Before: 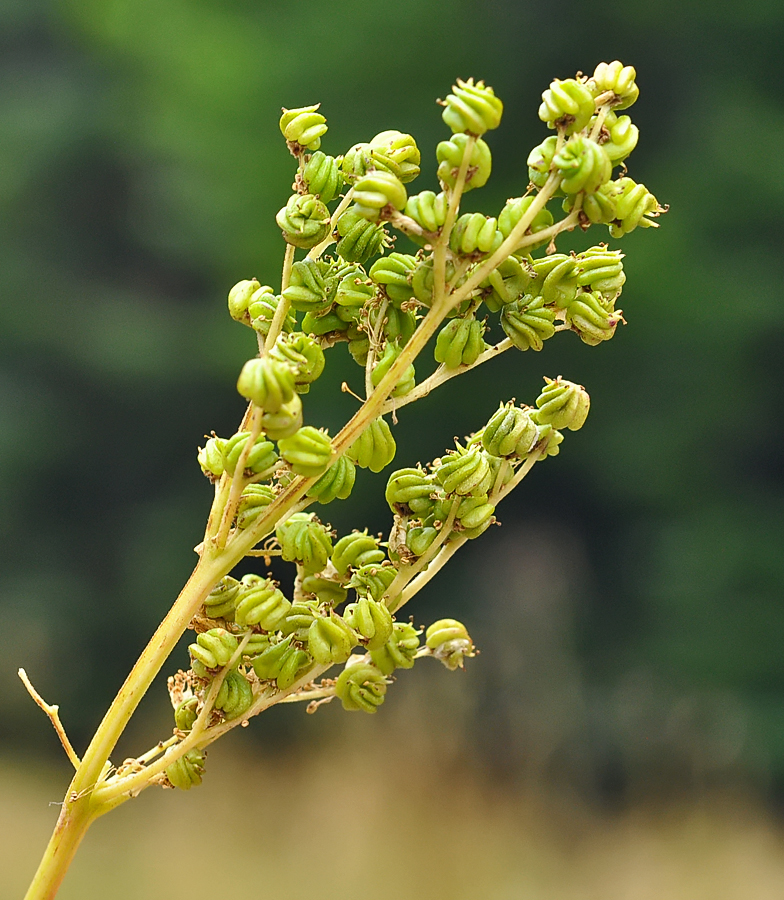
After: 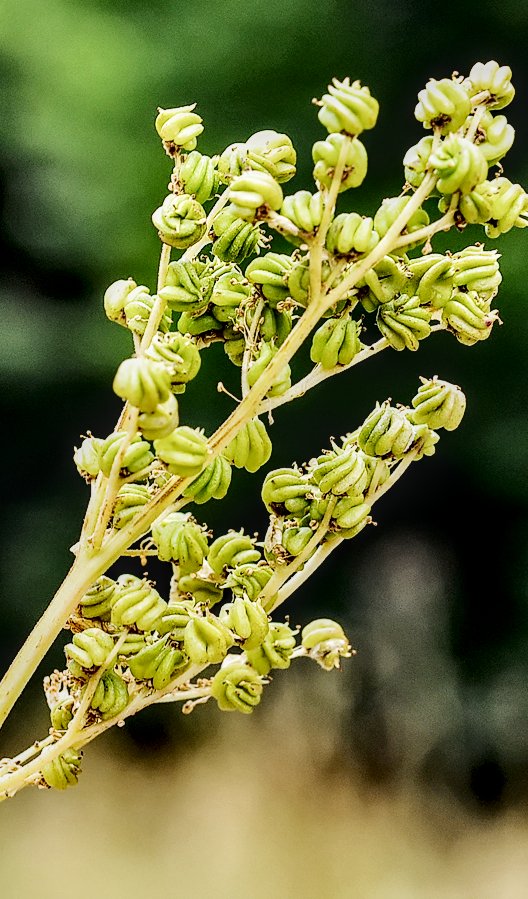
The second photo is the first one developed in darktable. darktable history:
crop and rotate: left 15.828%, right 16.766%
color correction: highlights b* 0.032
tone curve: curves: ch0 [(0, 0) (0.003, 0.013) (0.011, 0.016) (0.025, 0.021) (0.044, 0.029) (0.069, 0.039) (0.1, 0.056) (0.136, 0.085) (0.177, 0.14) (0.224, 0.201) (0.277, 0.28) (0.335, 0.372) (0.399, 0.475) (0.468, 0.567) (0.543, 0.643) (0.623, 0.722) (0.709, 0.801) (0.801, 0.859) (0.898, 0.927) (1, 1)], color space Lab, independent channels, preserve colors none
local contrast: detail 150%
filmic rgb: black relative exposure -5.13 EV, white relative exposure 3.98 EV, hardness 2.9, contrast 1.297, highlights saturation mix -9.77%, preserve chrominance no, color science v5 (2021)
